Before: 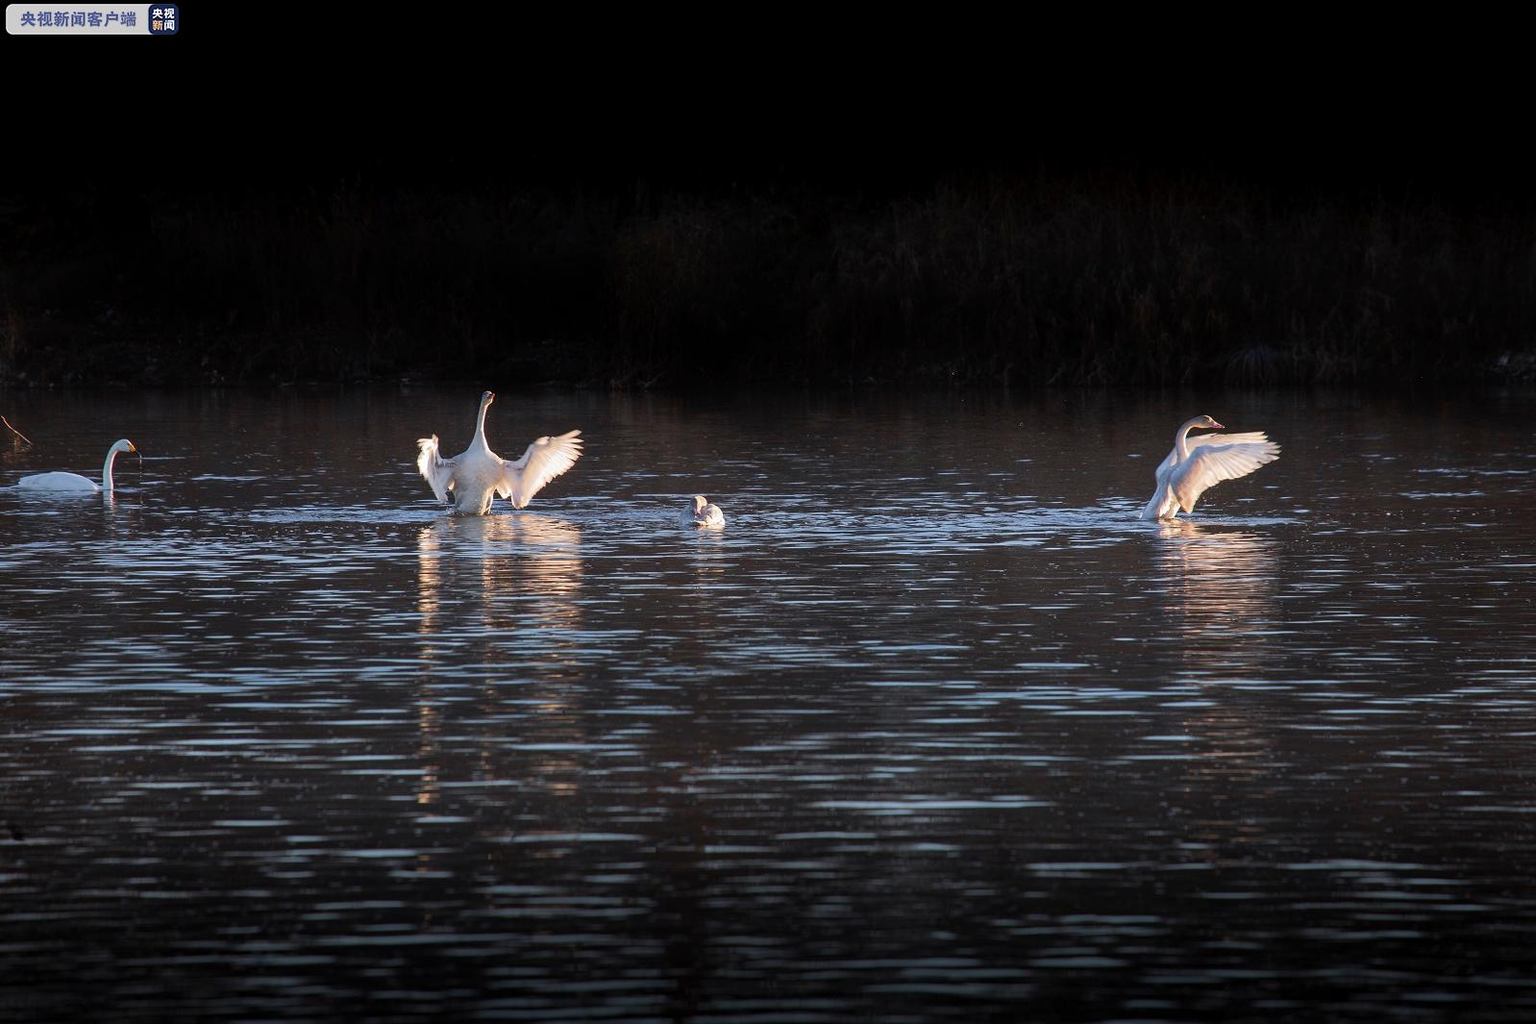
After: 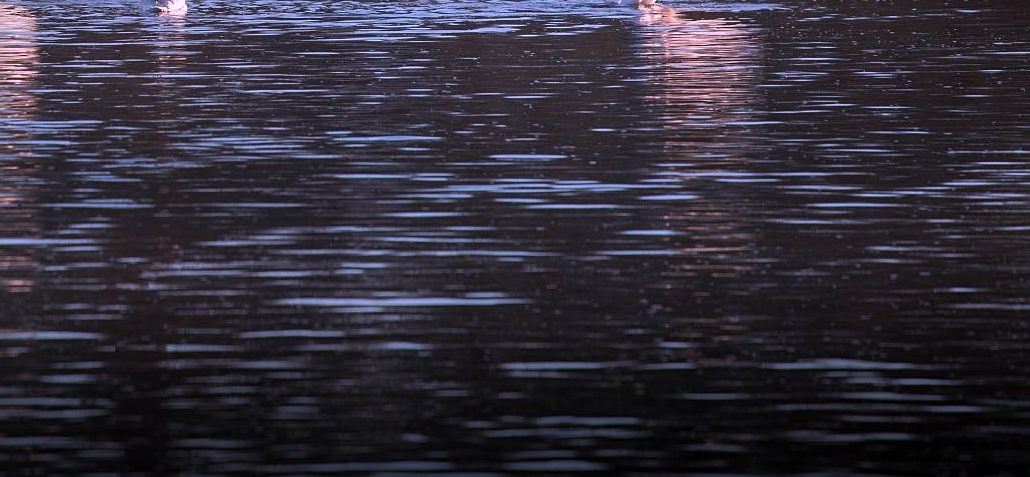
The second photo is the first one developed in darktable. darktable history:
vignetting: fall-off start 100%, brightness -0.282, width/height ratio 1.31
color correction: highlights a* 15.03, highlights b* -25.07
sharpen: amount 0.2
crop and rotate: left 35.509%, top 50.238%, bottom 4.934%
